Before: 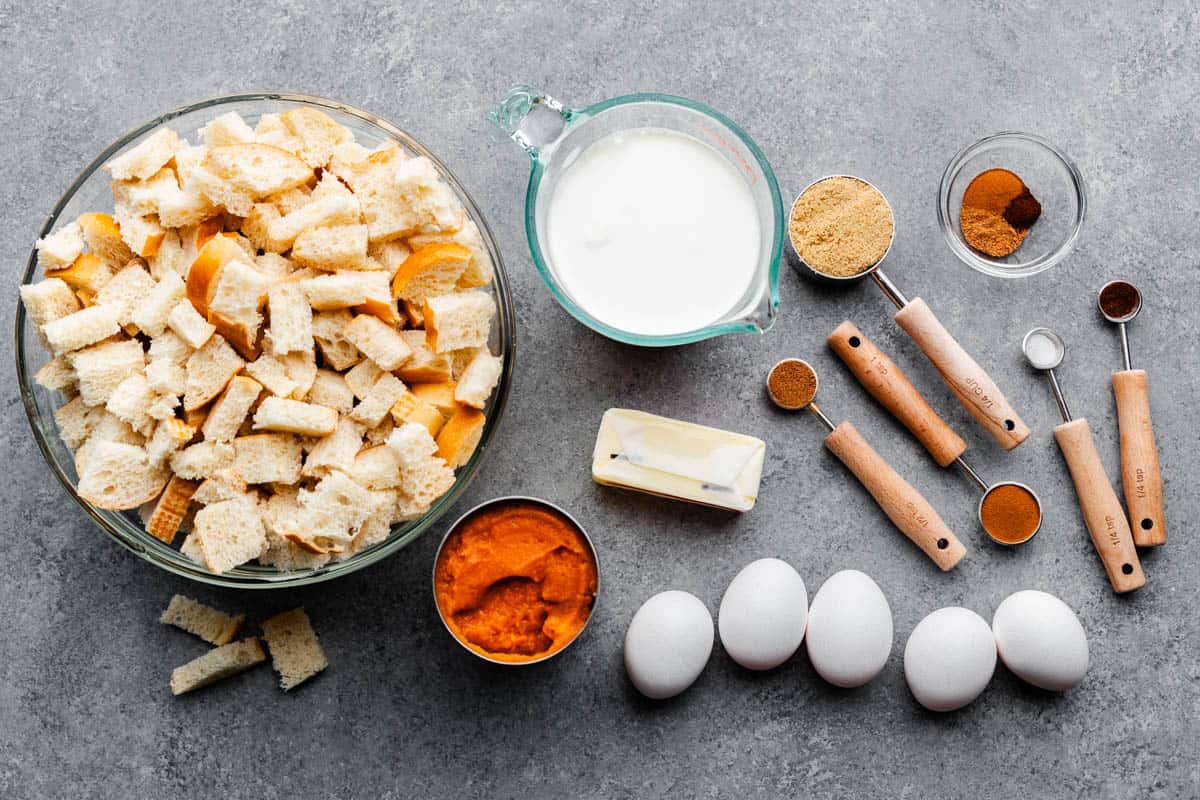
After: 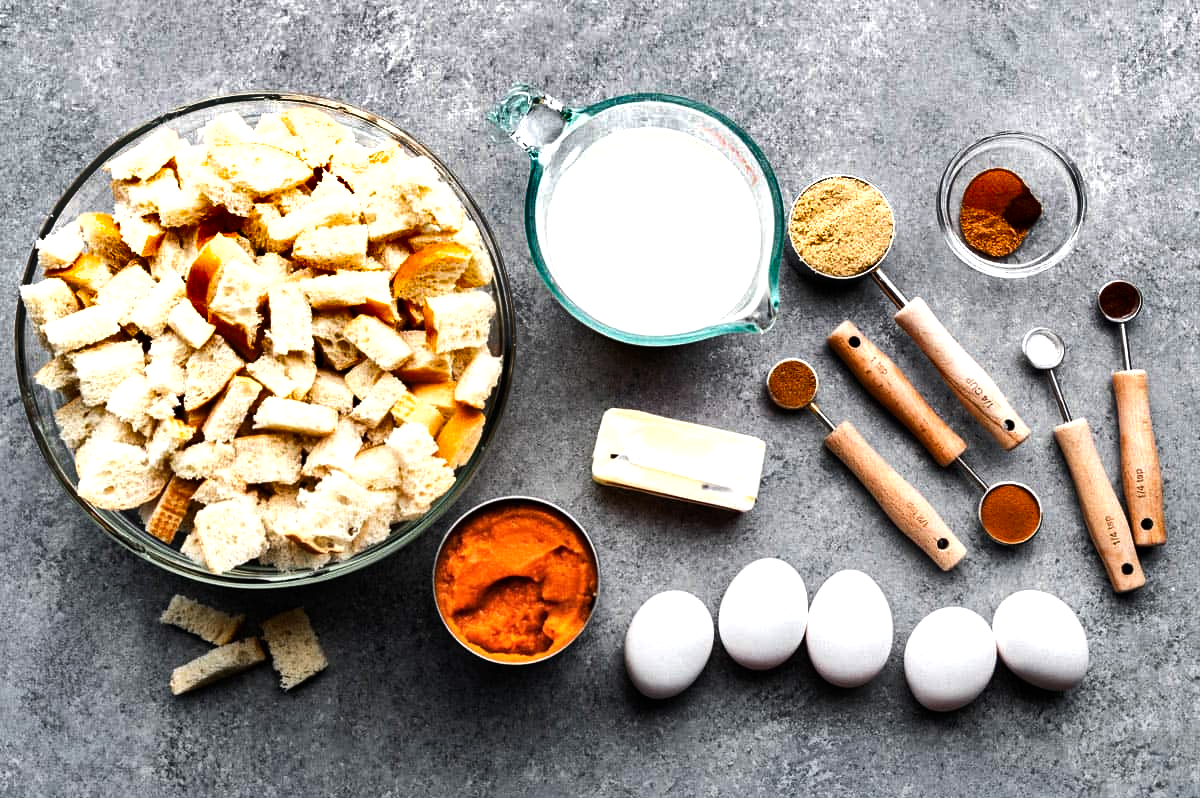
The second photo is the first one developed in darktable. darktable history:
white balance: emerald 1
shadows and highlights: radius 118.69, shadows 42.21, highlights -61.56, soften with gaussian
tone equalizer: -8 EV -0.75 EV, -7 EV -0.7 EV, -6 EV -0.6 EV, -5 EV -0.4 EV, -3 EV 0.4 EV, -2 EV 0.6 EV, -1 EV 0.7 EV, +0 EV 0.75 EV, edges refinement/feathering 500, mask exposure compensation -1.57 EV, preserve details no
crop: top 0.05%, bottom 0.098%
